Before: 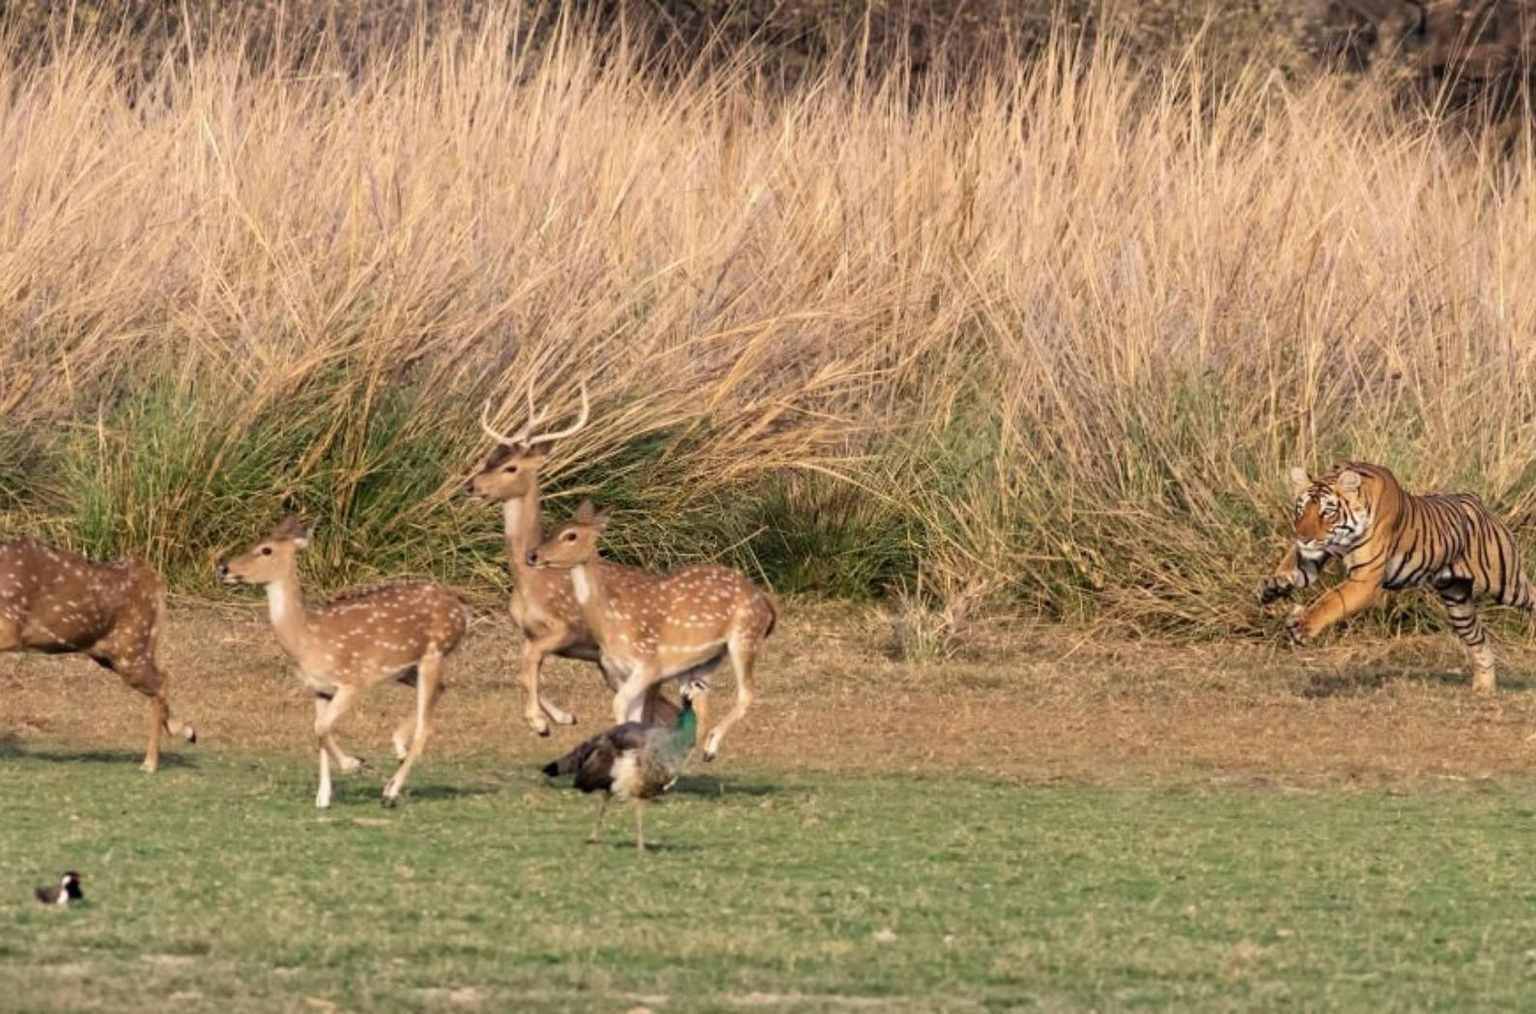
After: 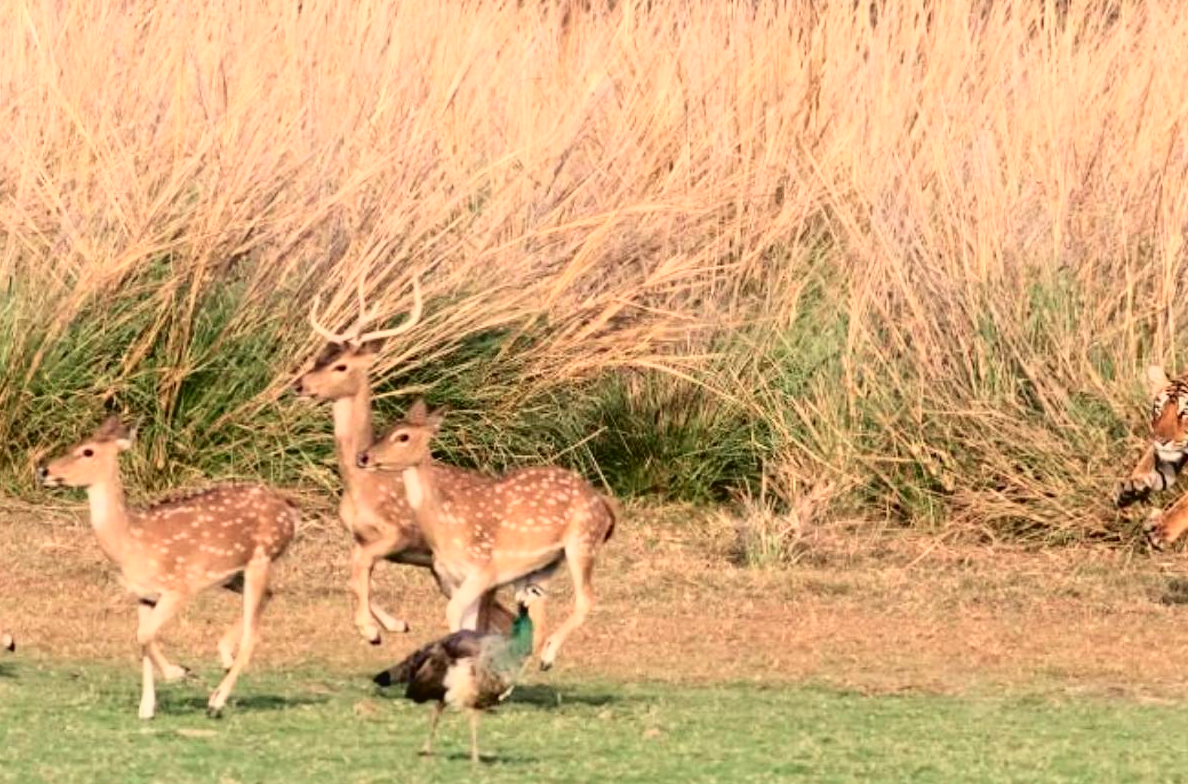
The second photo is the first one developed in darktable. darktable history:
tone curve: curves: ch0 [(0.003, 0.032) (0.037, 0.037) (0.142, 0.117) (0.279, 0.311) (0.405, 0.49) (0.526, 0.651) (0.722, 0.857) (0.875, 0.946) (1, 0.98)]; ch1 [(0, 0) (0.305, 0.325) (0.453, 0.437) (0.482, 0.474) (0.501, 0.498) (0.515, 0.523) (0.559, 0.591) (0.6, 0.643) (0.656, 0.707) (1, 1)]; ch2 [(0, 0) (0.323, 0.277) (0.424, 0.396) (0.479, 0.484) (0.499, 0.502) (0.515, 0.537) (0.573, 0.602) (0.653, 0.675) (0.75, 0.756) (1, 1)], color space Lab, independent channels, preserve colors none
crop and rotate: left 11.831%, top 11.346%, right 13.429%, bottom 13.899%
